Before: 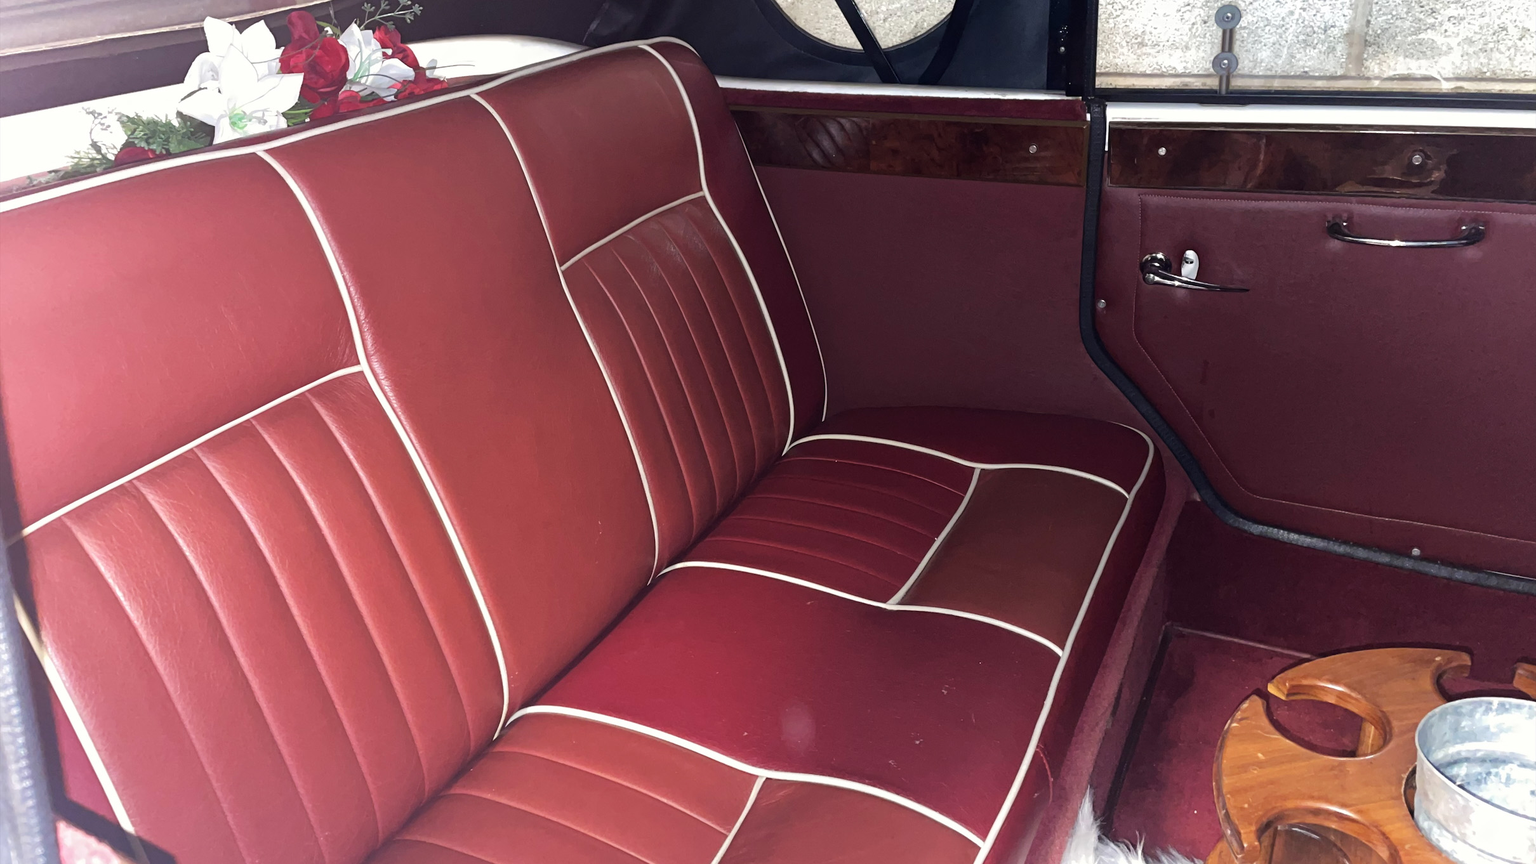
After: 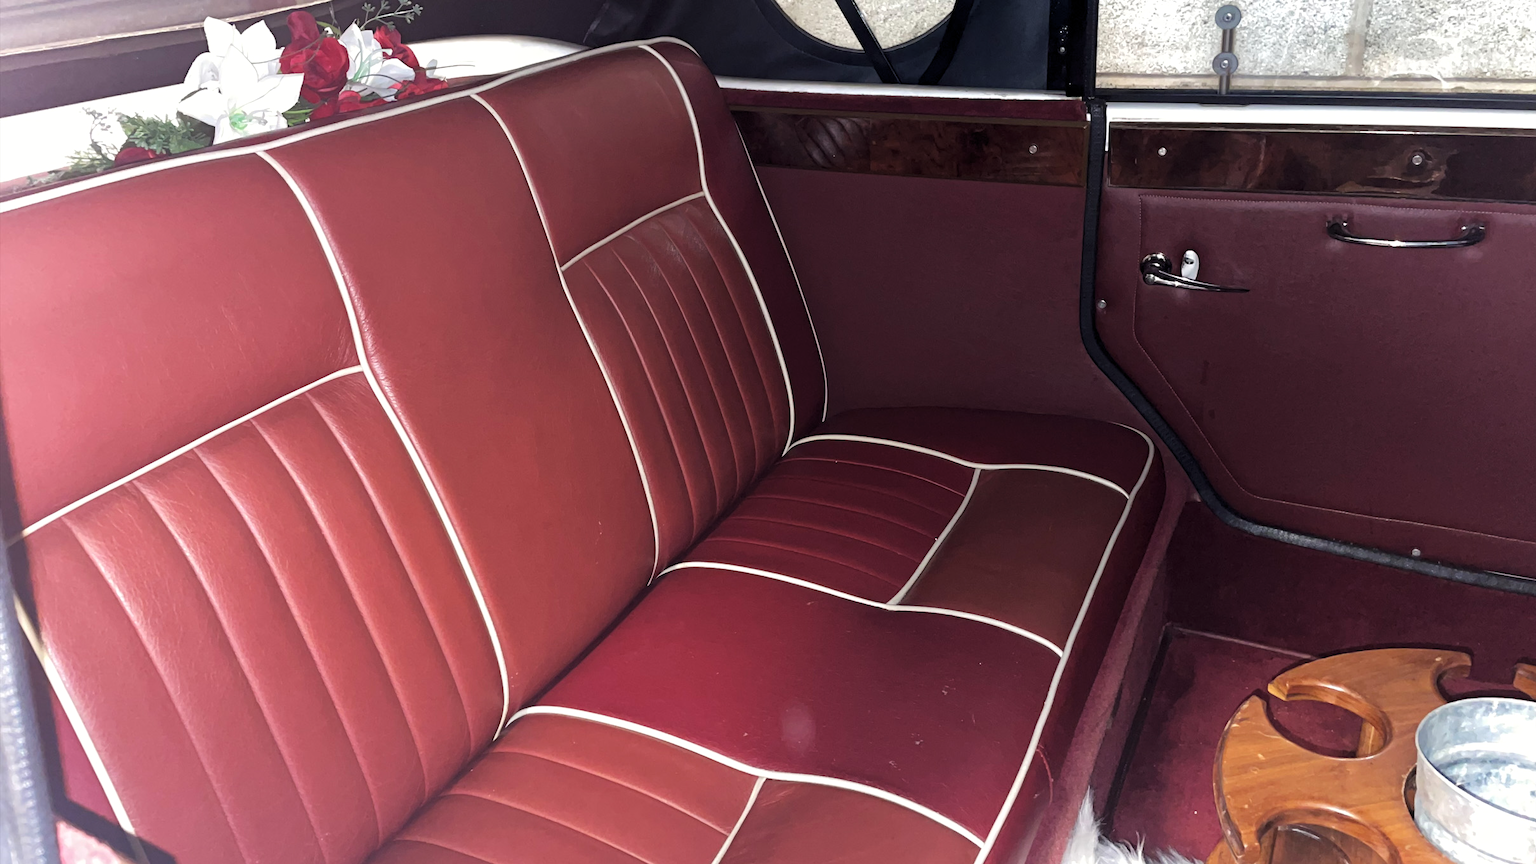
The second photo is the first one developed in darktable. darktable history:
levels: levels [0.026, 0.507, 0.987]
exposure: compensate highlight preservation false
